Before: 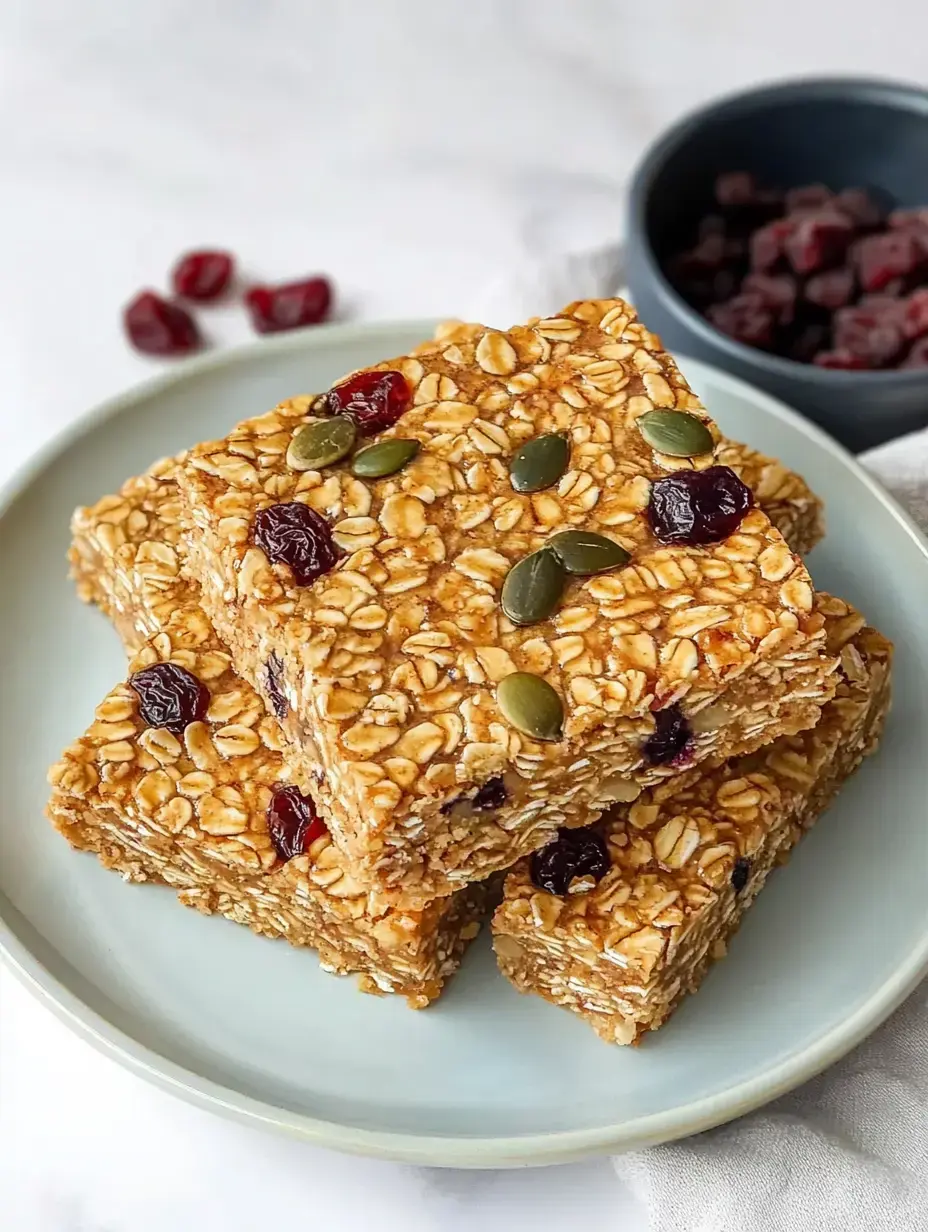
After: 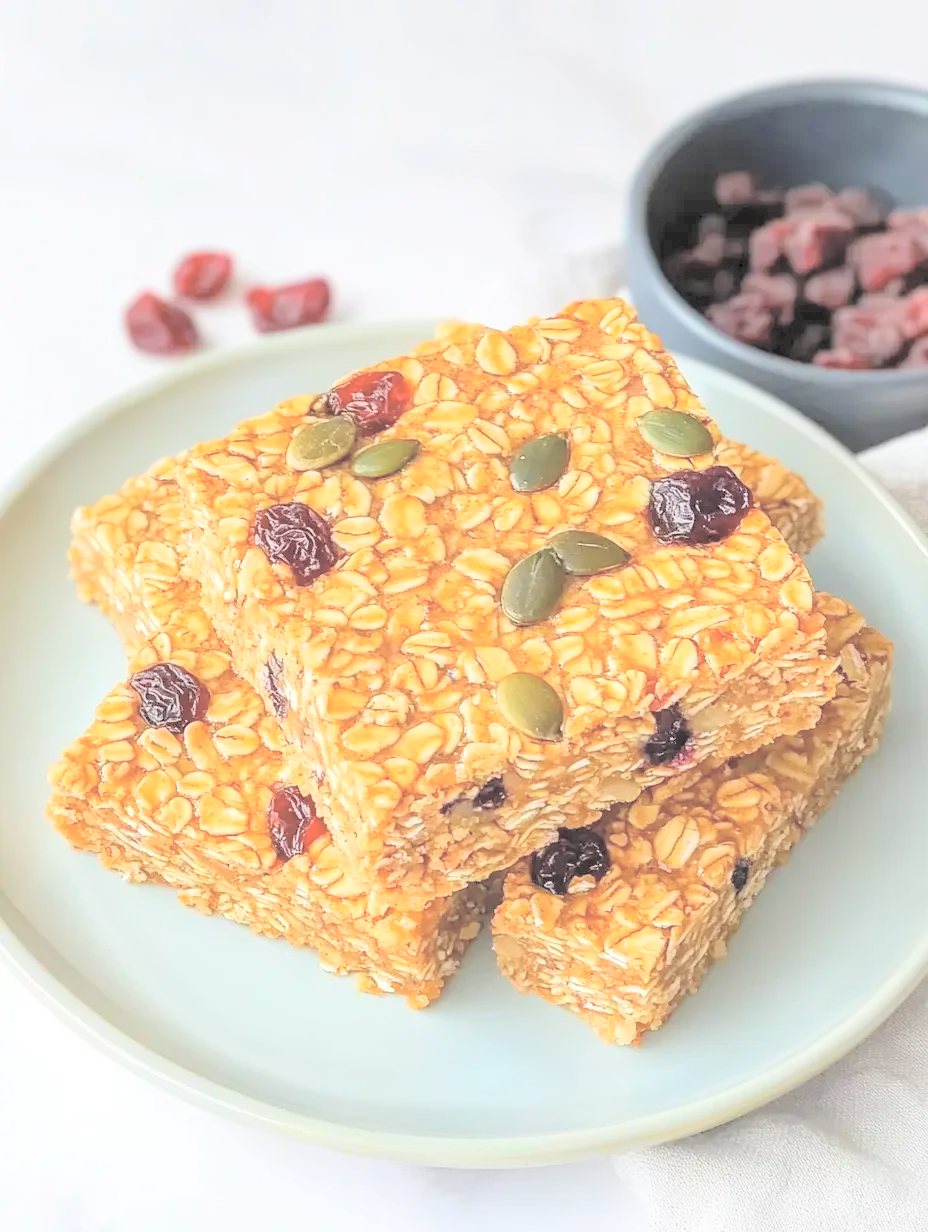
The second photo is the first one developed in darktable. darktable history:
tone equalizer: on, module defaults
contrast brightness saturation: brightness 0.999
